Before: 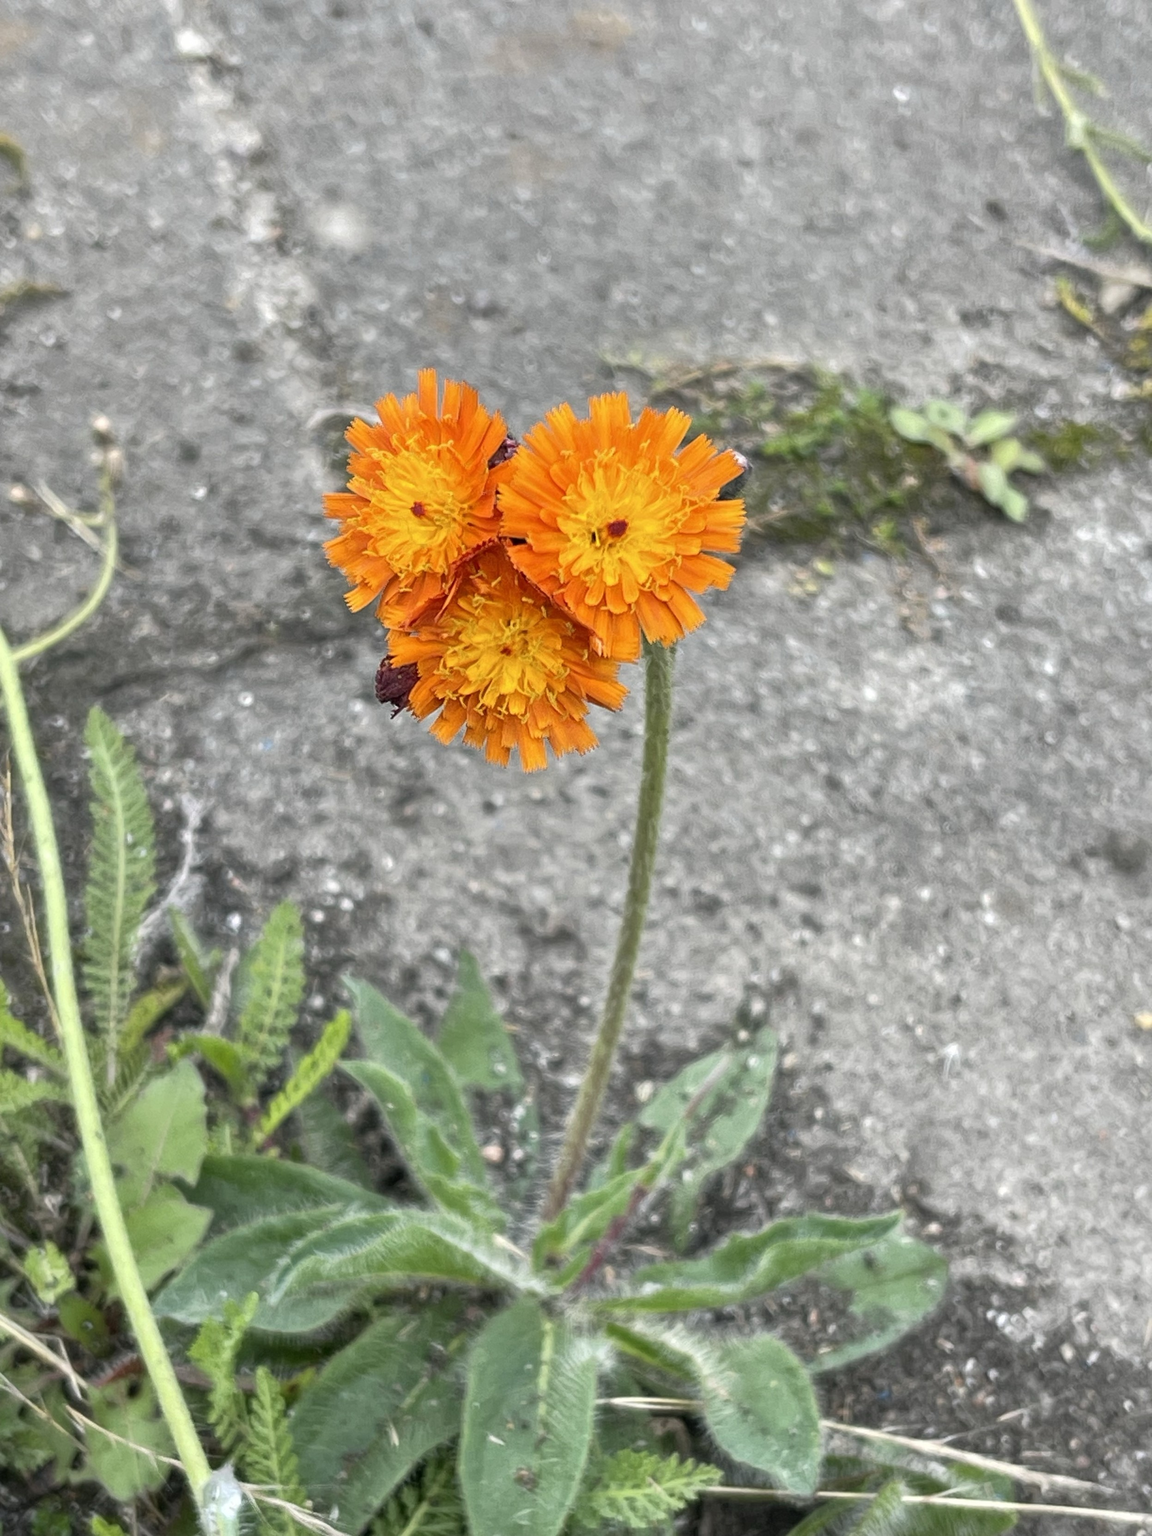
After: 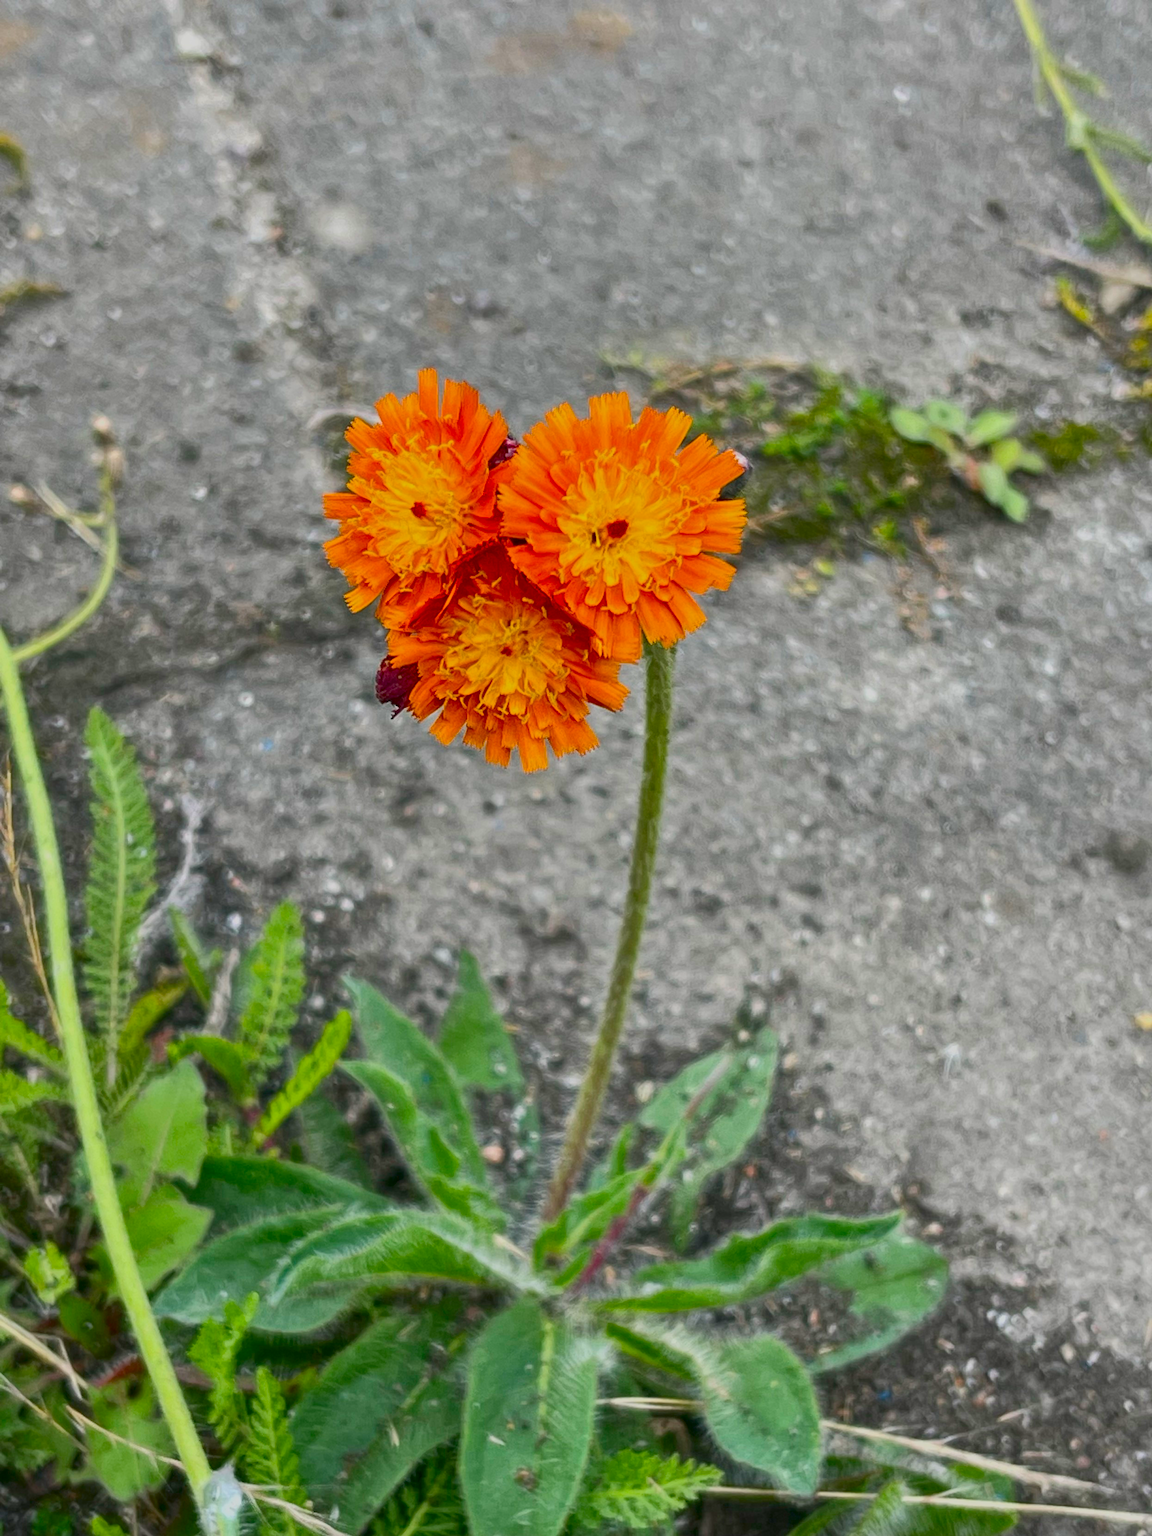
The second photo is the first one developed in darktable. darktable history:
contrast brightness saturation: contrast 0.208, brightness -0.104, saturation 0.207
color balance rgb: perceptual saturation grading › global saturation 38.889%, contrast -29.591%
